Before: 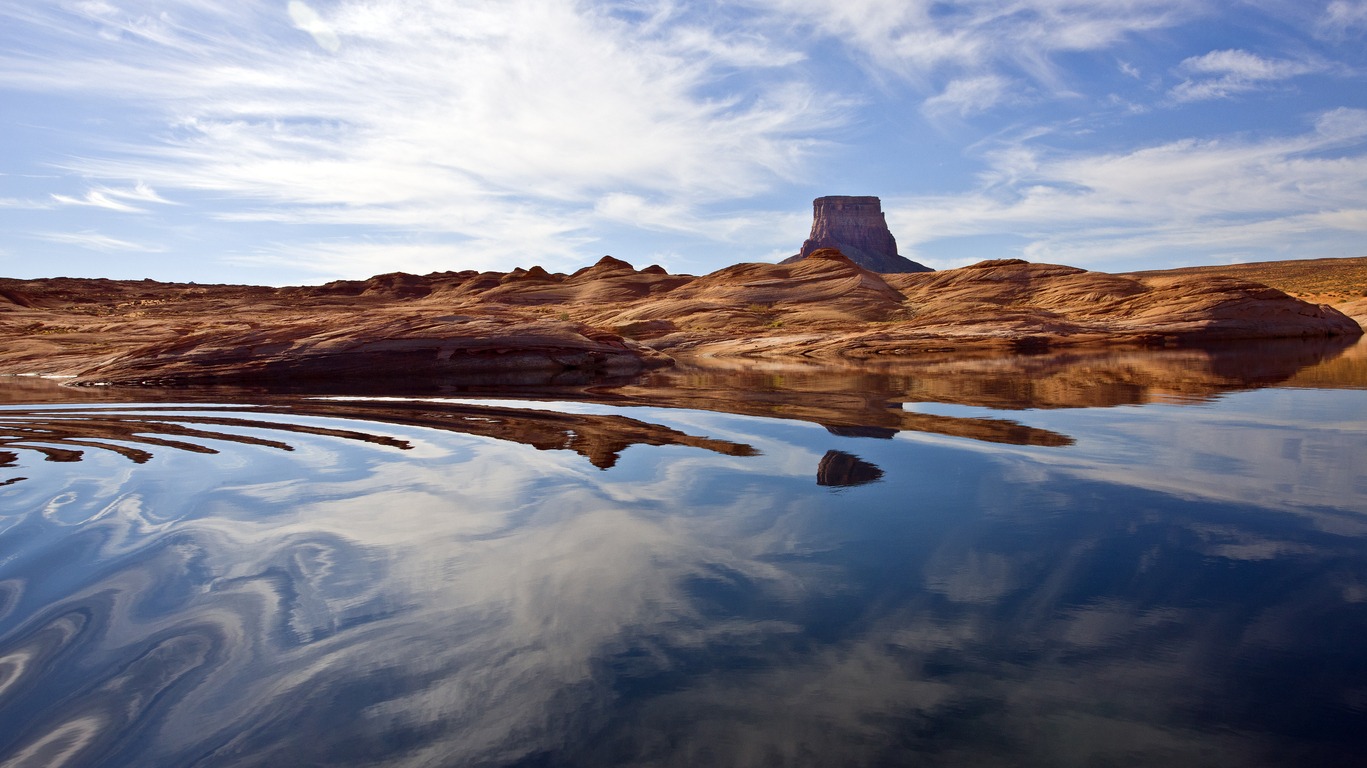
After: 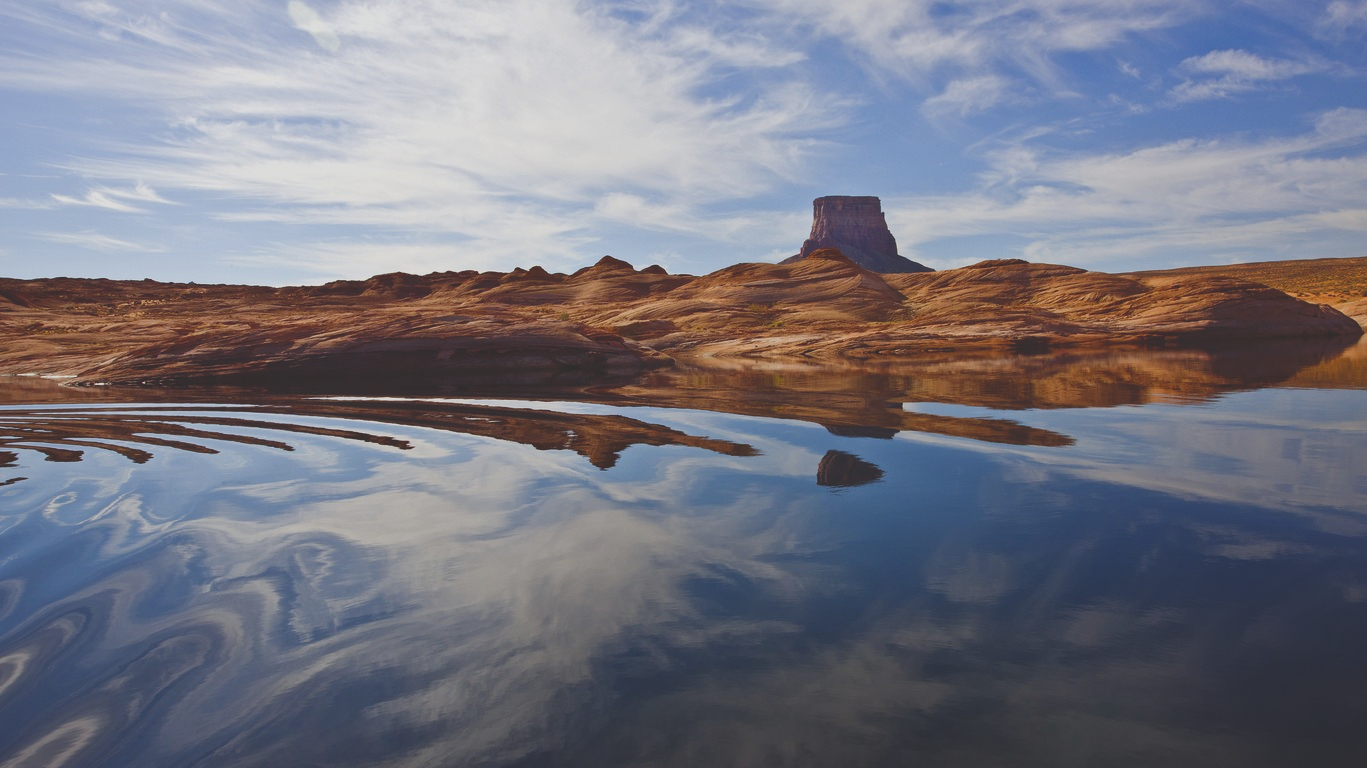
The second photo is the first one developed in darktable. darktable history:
exposure: black level correction -0.038, exposure -0.495 EV, compensate highlight preservation false
color balance rgb: perceptual saturation grading › global saturation 20%, perceptual saturation grading › highlights -25.091%, perceptual saturation grading › shadows 25.063%
